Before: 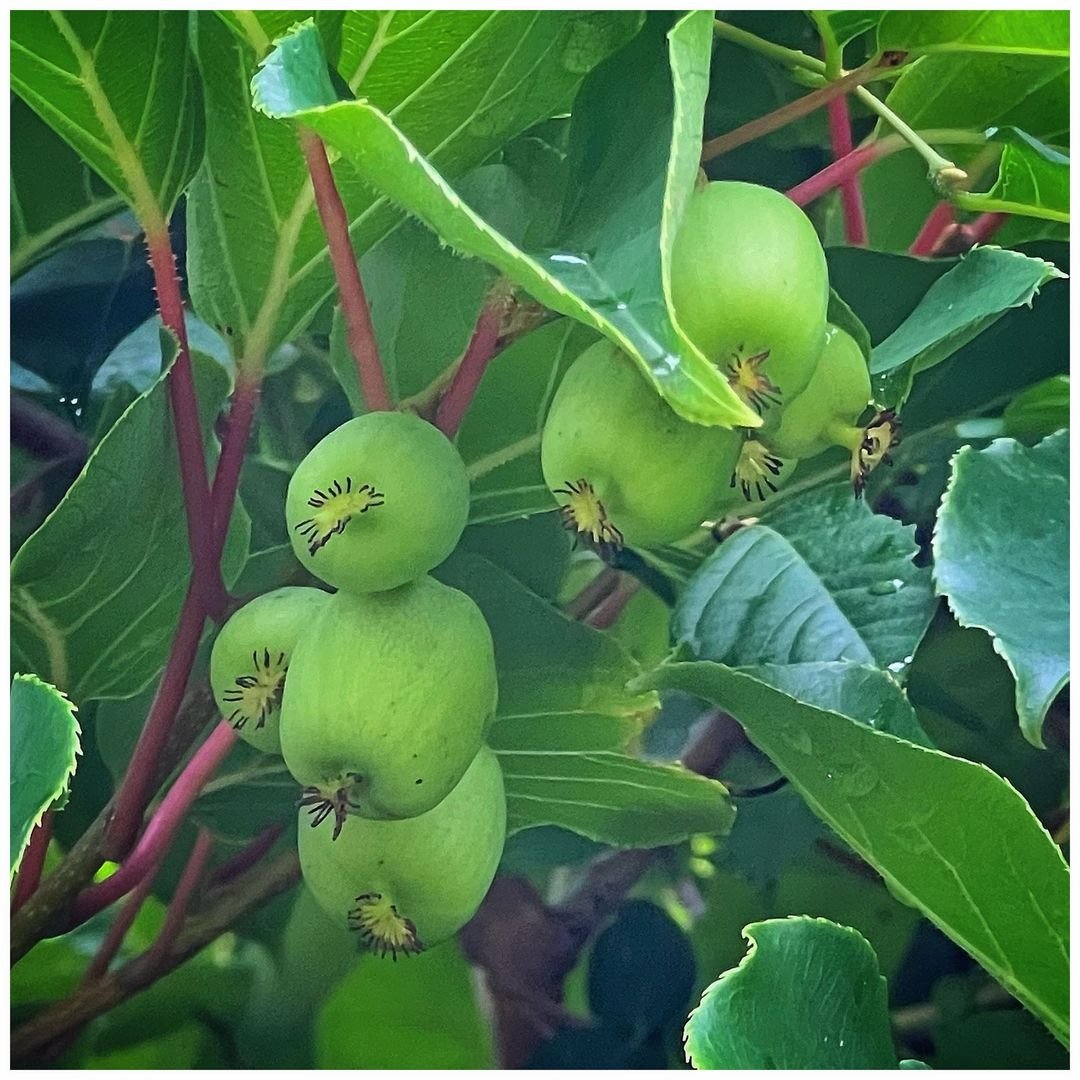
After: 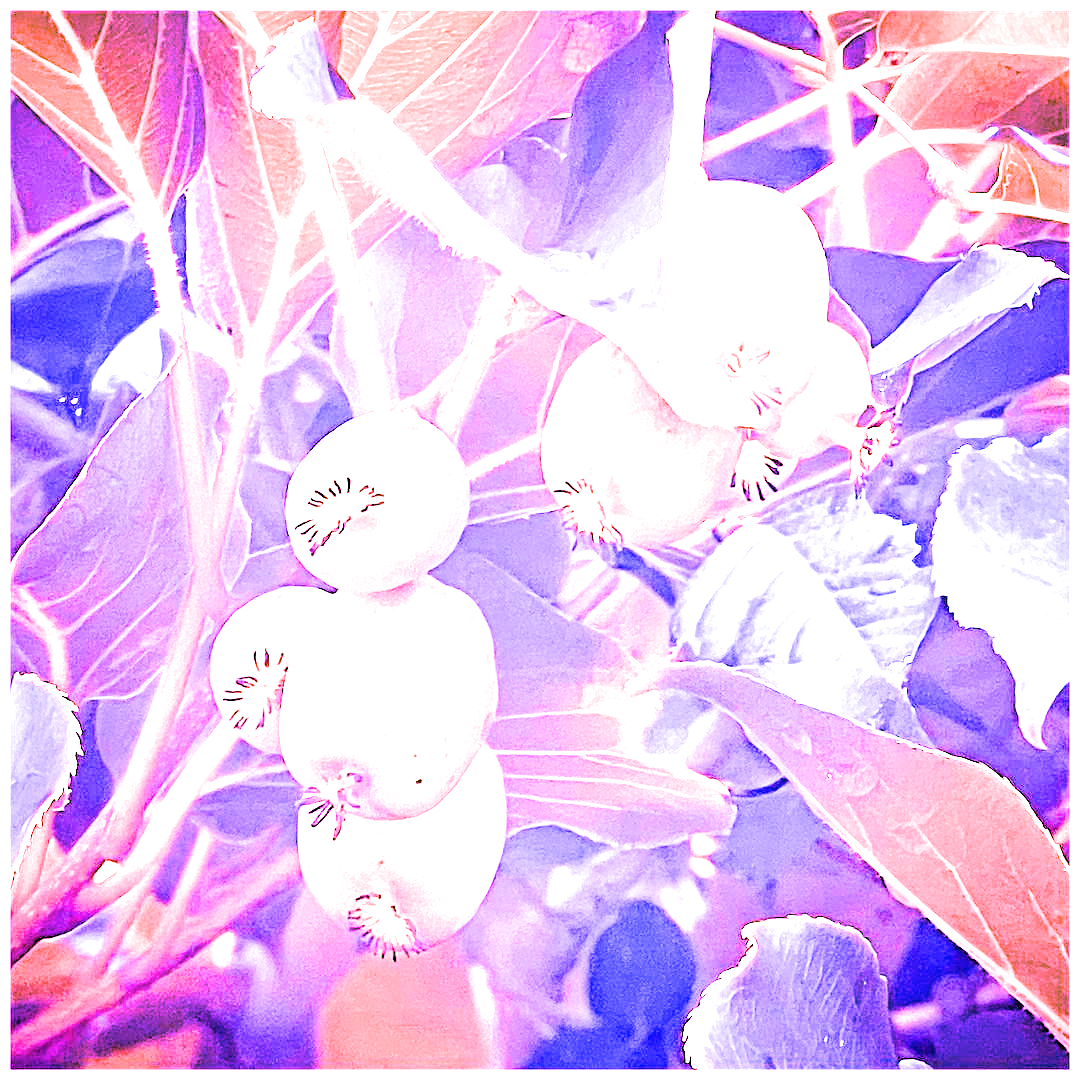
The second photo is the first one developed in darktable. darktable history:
filmic rgb: black relative exposure -5 EV, white relative exposure 3.5 EV, hardness 3.19, contrast 1.4, highlights saturation mix -30%
white balance: red 8, blue 8
